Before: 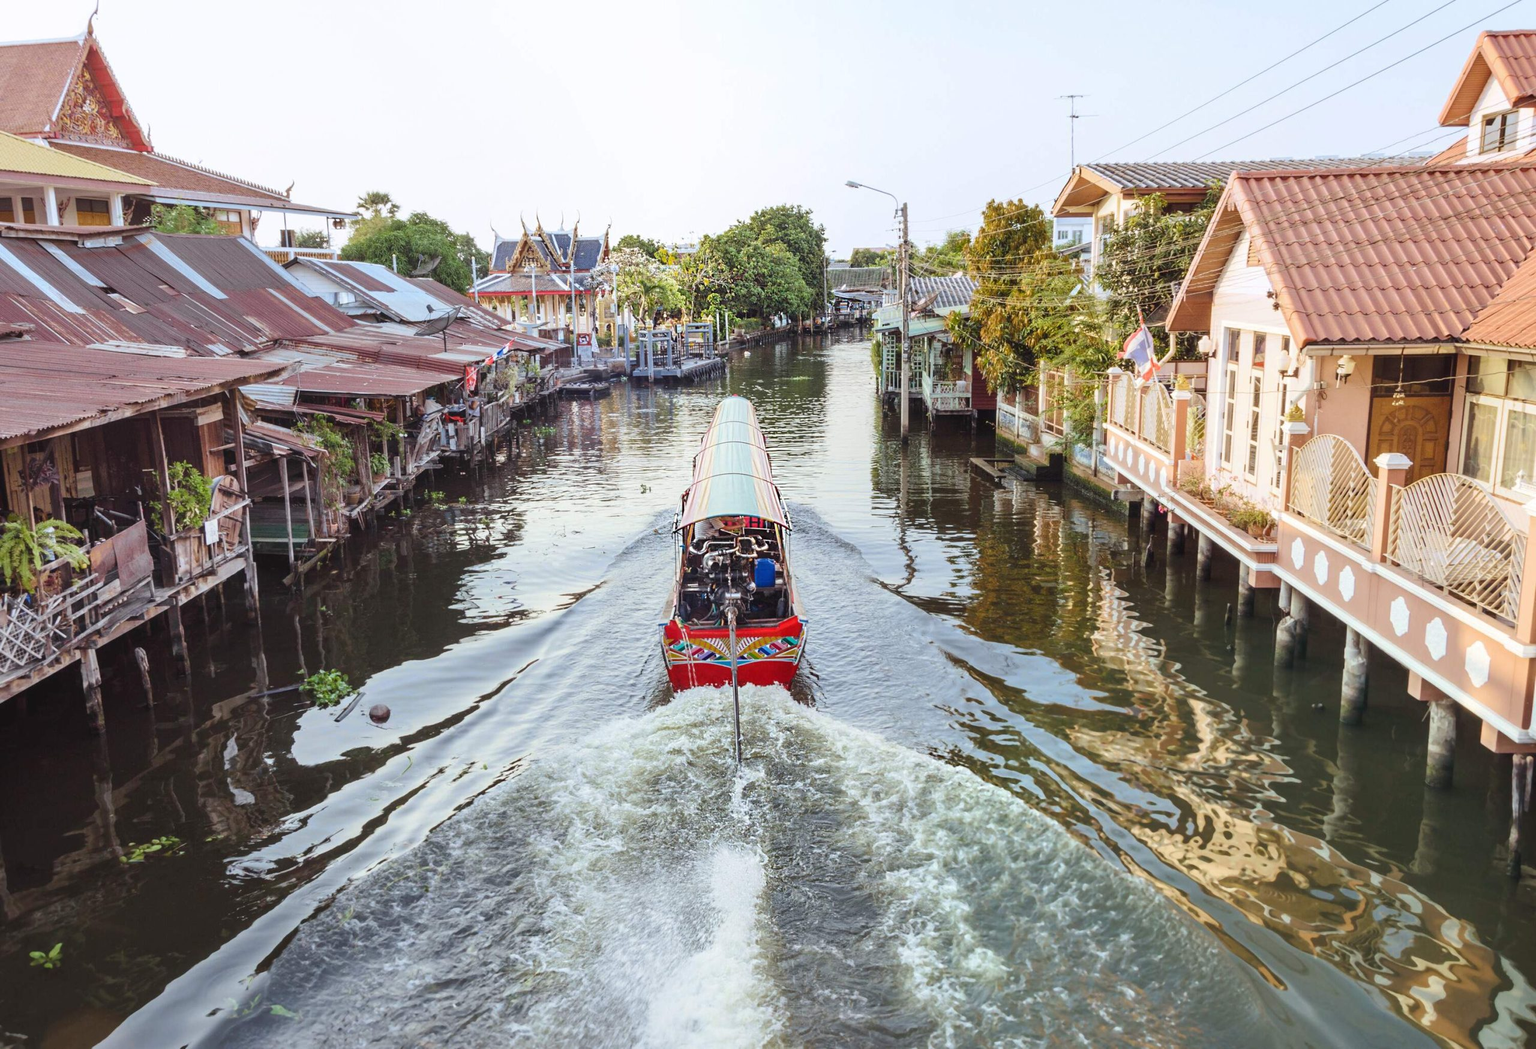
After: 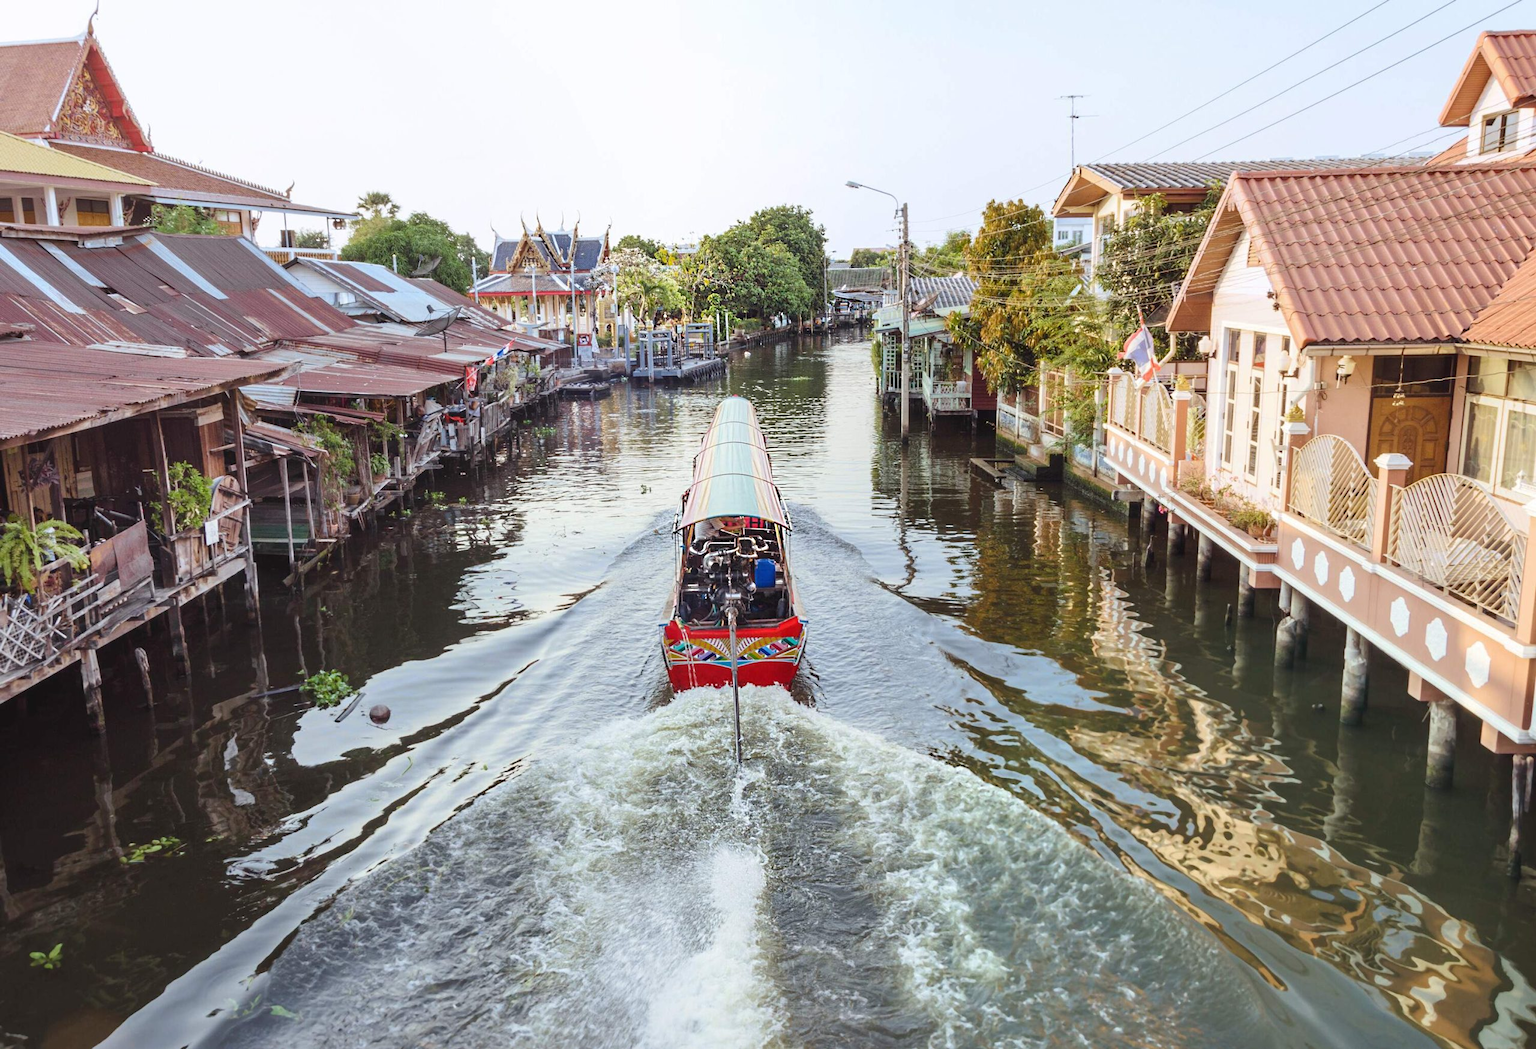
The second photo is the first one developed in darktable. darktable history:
exposure: compensate exposure bias true, compensate highlight preservation false
sharpen: radius 5.378, amount 0.312, threshold 26.191
